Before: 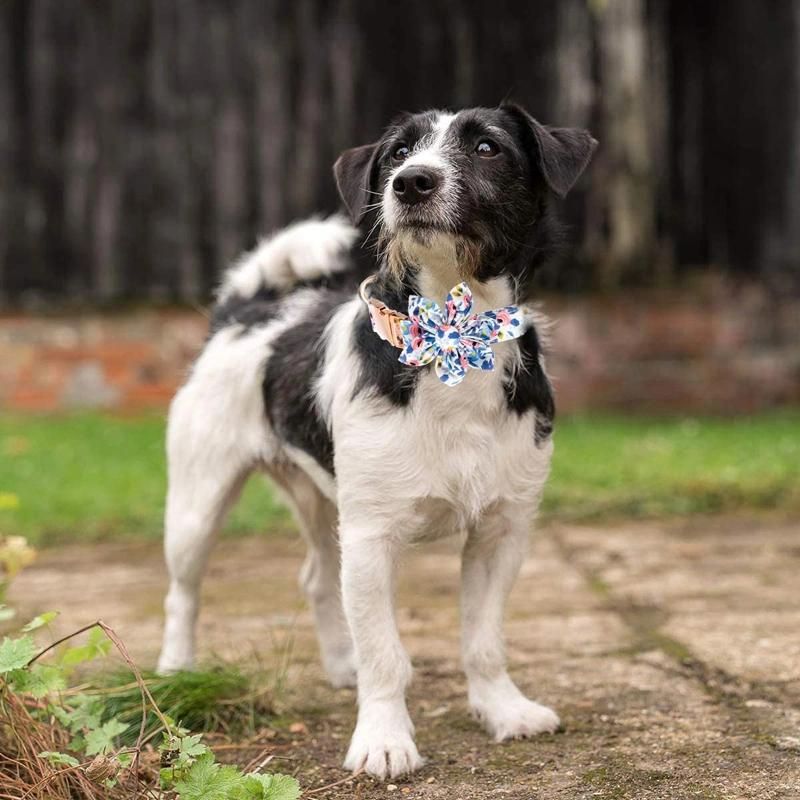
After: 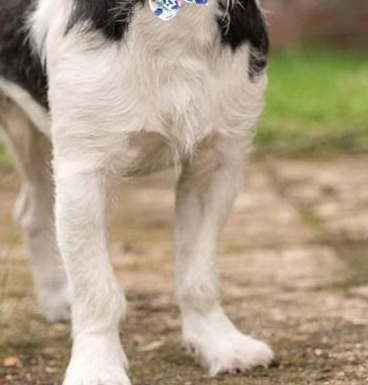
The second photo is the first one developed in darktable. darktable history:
crop: left 35.795%, top 45.874%, right 18.142%, bottom 5.999%
